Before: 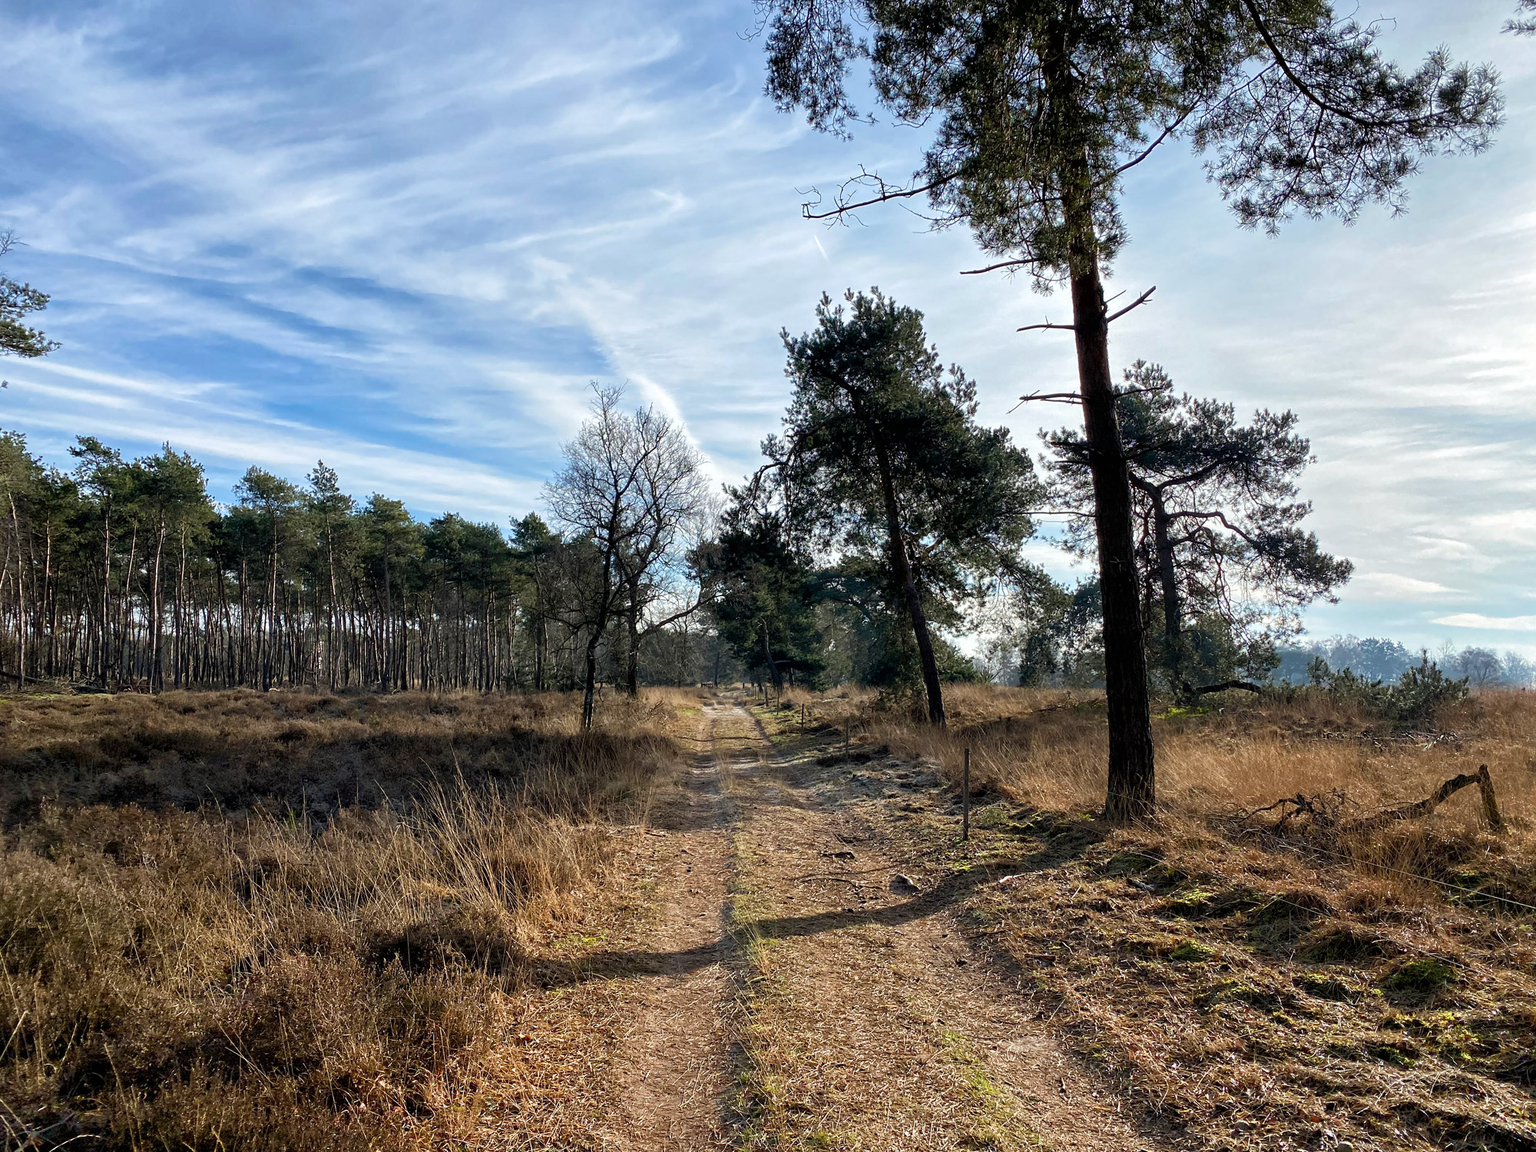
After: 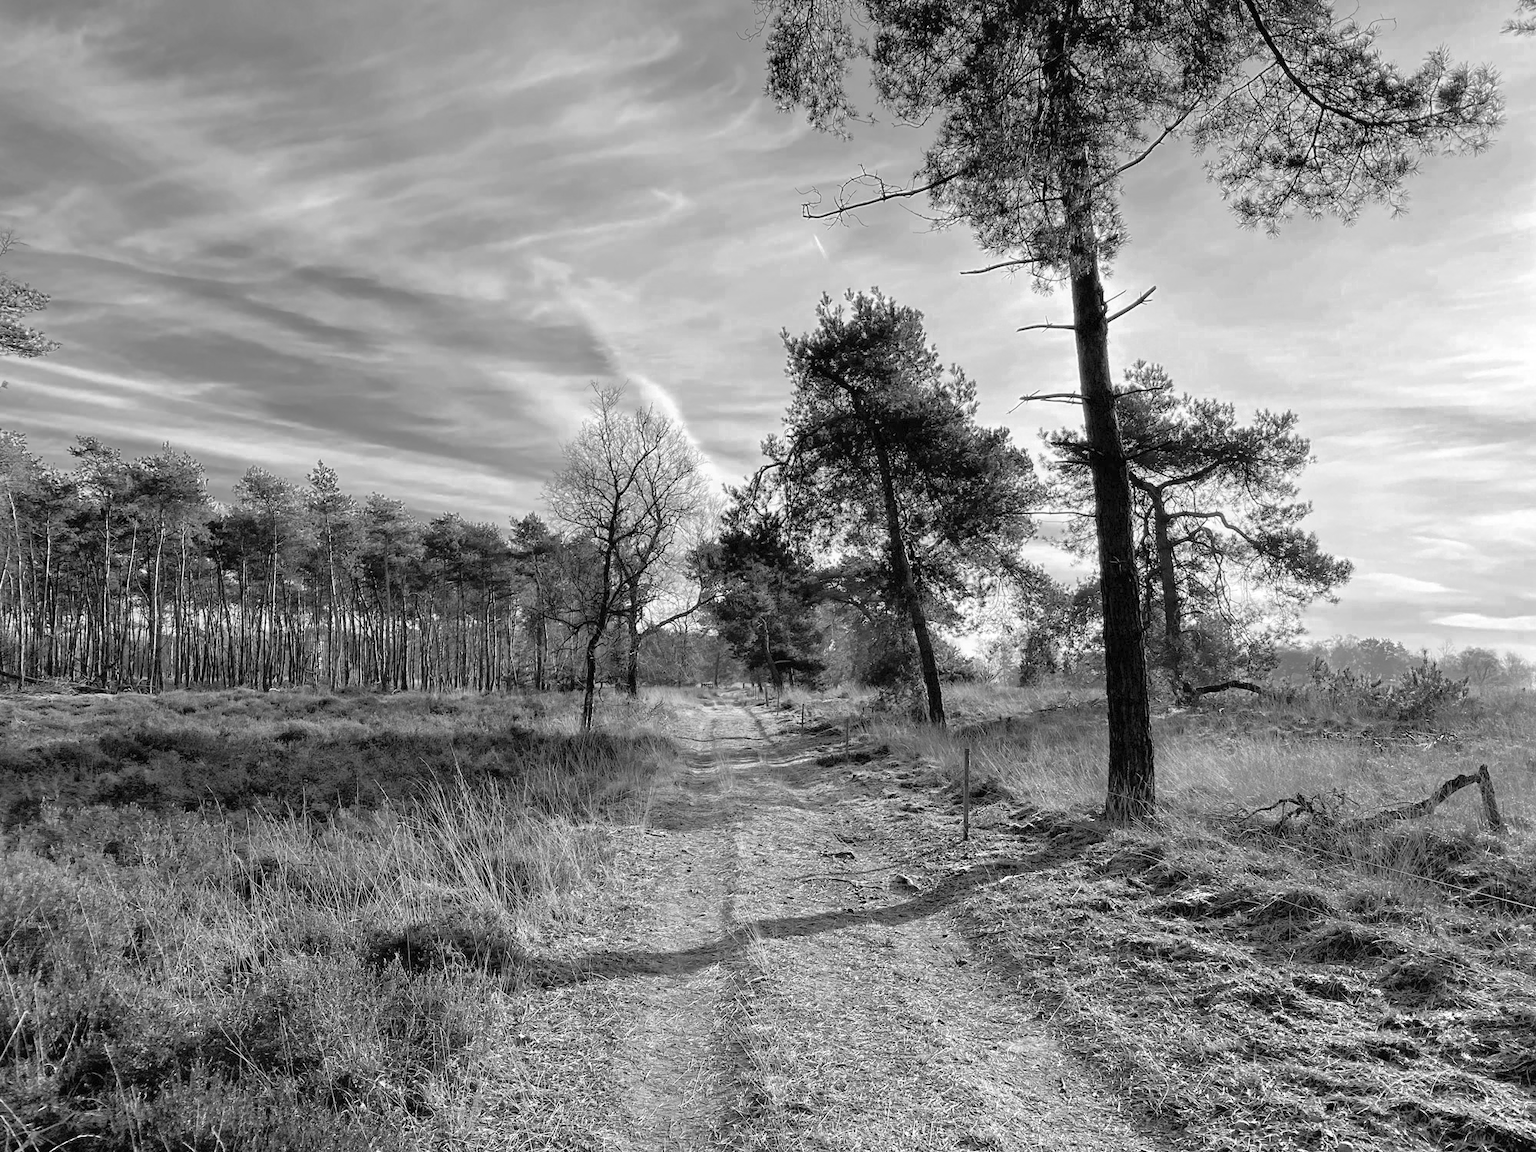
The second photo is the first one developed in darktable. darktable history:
color zones: curves: ch0 [(0.002, 0.593) (0.143, 0.417) (0.285, 0.541) (0.455, 0.289) (0.608, 0.327) (0.727, 0.283) (0.869, 0.571) (1, 0.603)]; ch1 [(0, 0) (0.143, 0) (0.286, 0) (0.429, 0) (0.571, 0) (0.714, 0) (0.857, 0)]
color contrast: green-magenta contrast 0.85, blue-yellow contrast 1.25, unbound 0
contrast brightness saturation: brightness 0.28
